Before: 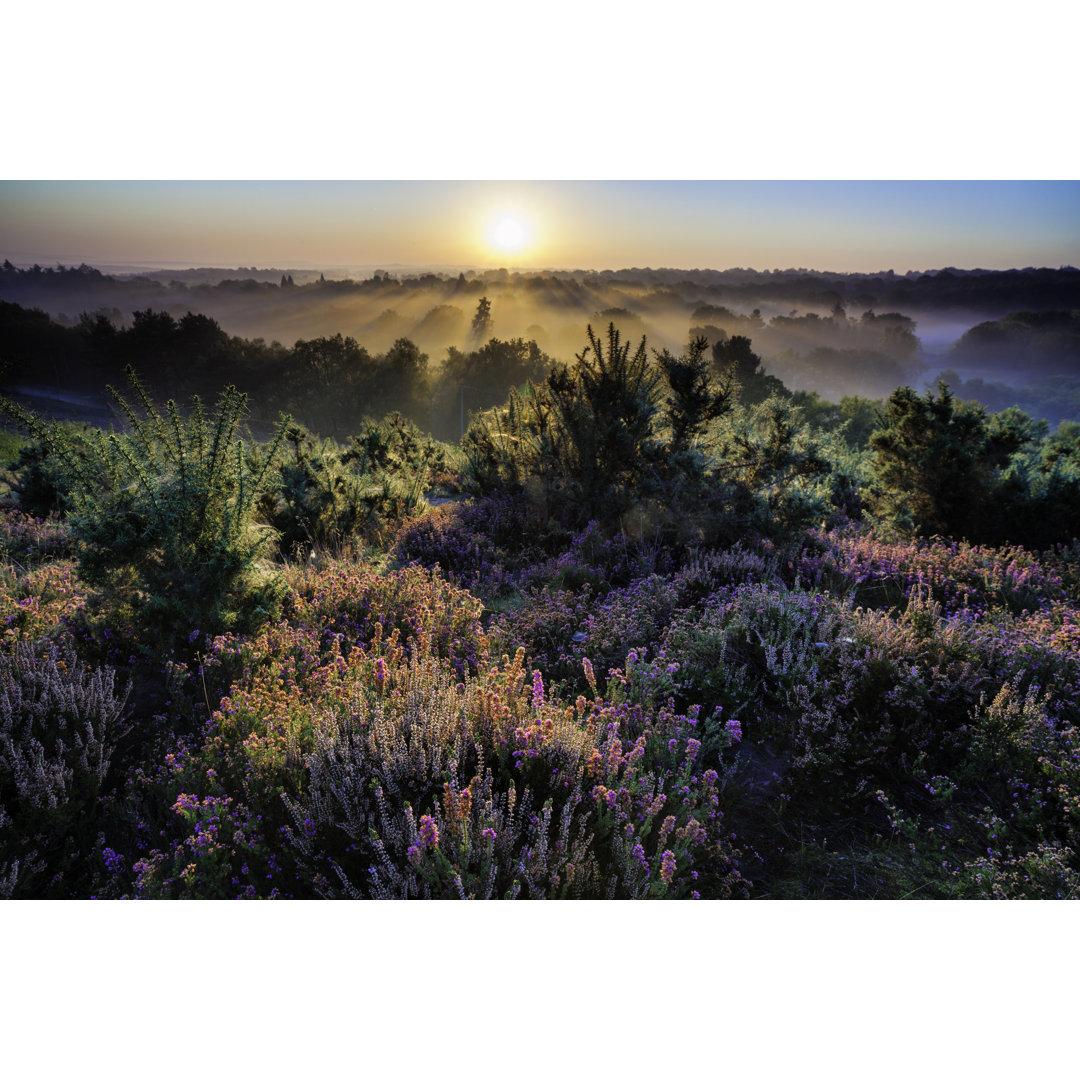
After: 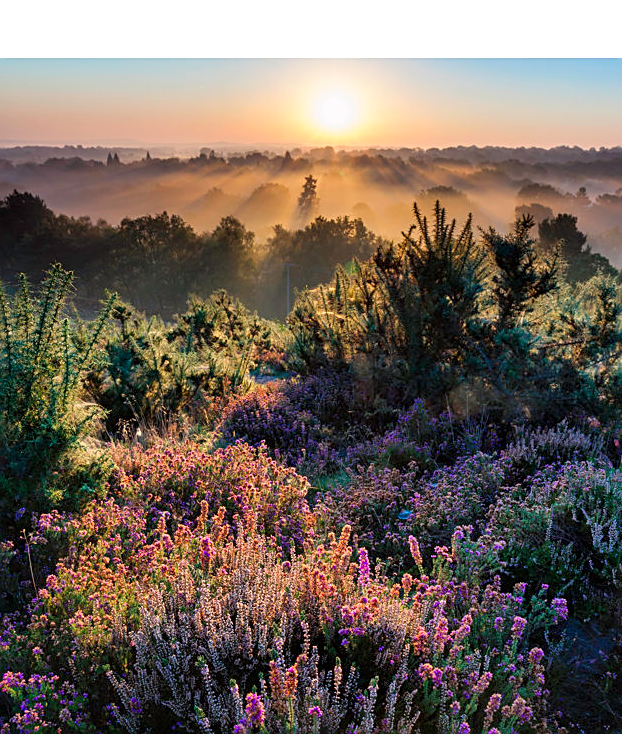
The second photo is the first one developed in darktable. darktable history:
crop: left 16.189%, top 11.358%, right 26.126%, bottom 20.641%
contrast brightness saturation: contrast 0.075
sharpen: on, module defaults
